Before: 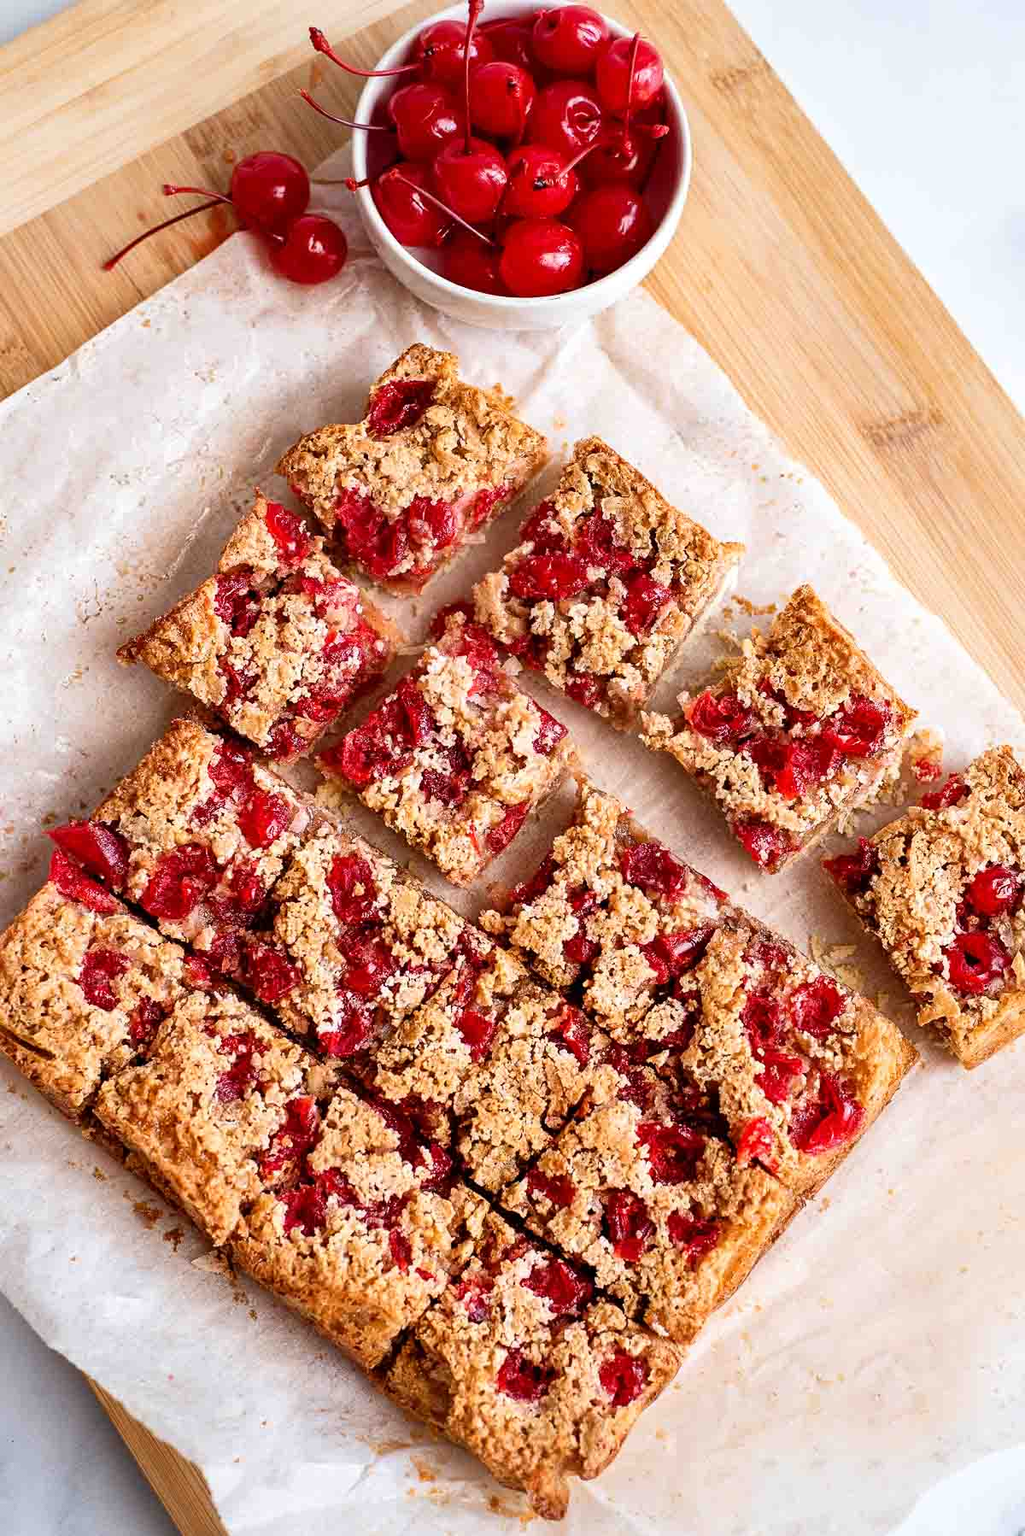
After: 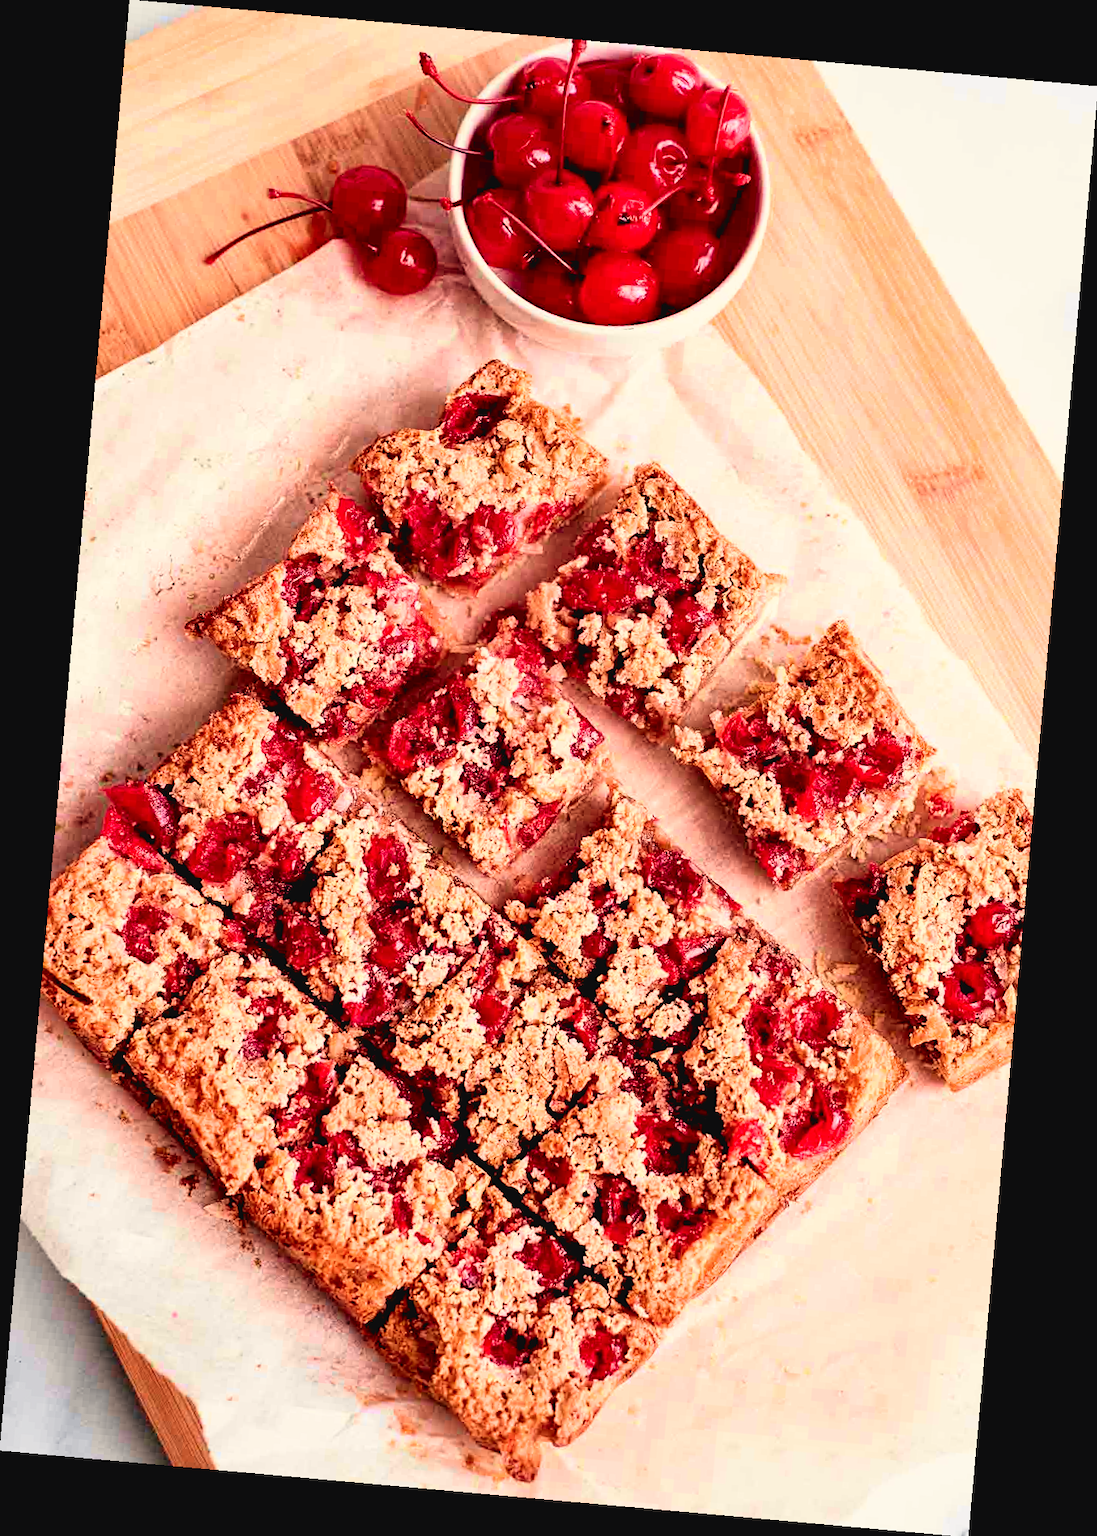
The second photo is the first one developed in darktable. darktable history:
tone curve: curves: ch0 [(0, 0.036) (0.119, 0.115) (0.466, 0.498) (0.715, 0.767) (0.817, 0.865) (1, 0.998)]; ch1 [(0, 0) (0.377, 0.424) (0.442, 0.491) (0.487, 0.498) (0.514, 0.512) (0.536, 0.577) (0.66, 0.724) (1, 1)]; ch2 [(0, 0) (0.38, 0.405) (0.463, 0.443) (0.492, 0.486) (0.526, 0.541) (0.578, 0.598) (1, 1)], color space Lab, independent channels, preserve colors none
filmic rgb: black relative exposure -3.72 EV, white relative exposure 2.77 EV, dynamic range scaling -5.32%, hardness 3.03
white balance: red 1.045, blue 0.932
rotate and perspective: rotation 5.12°, automatic cropping off
